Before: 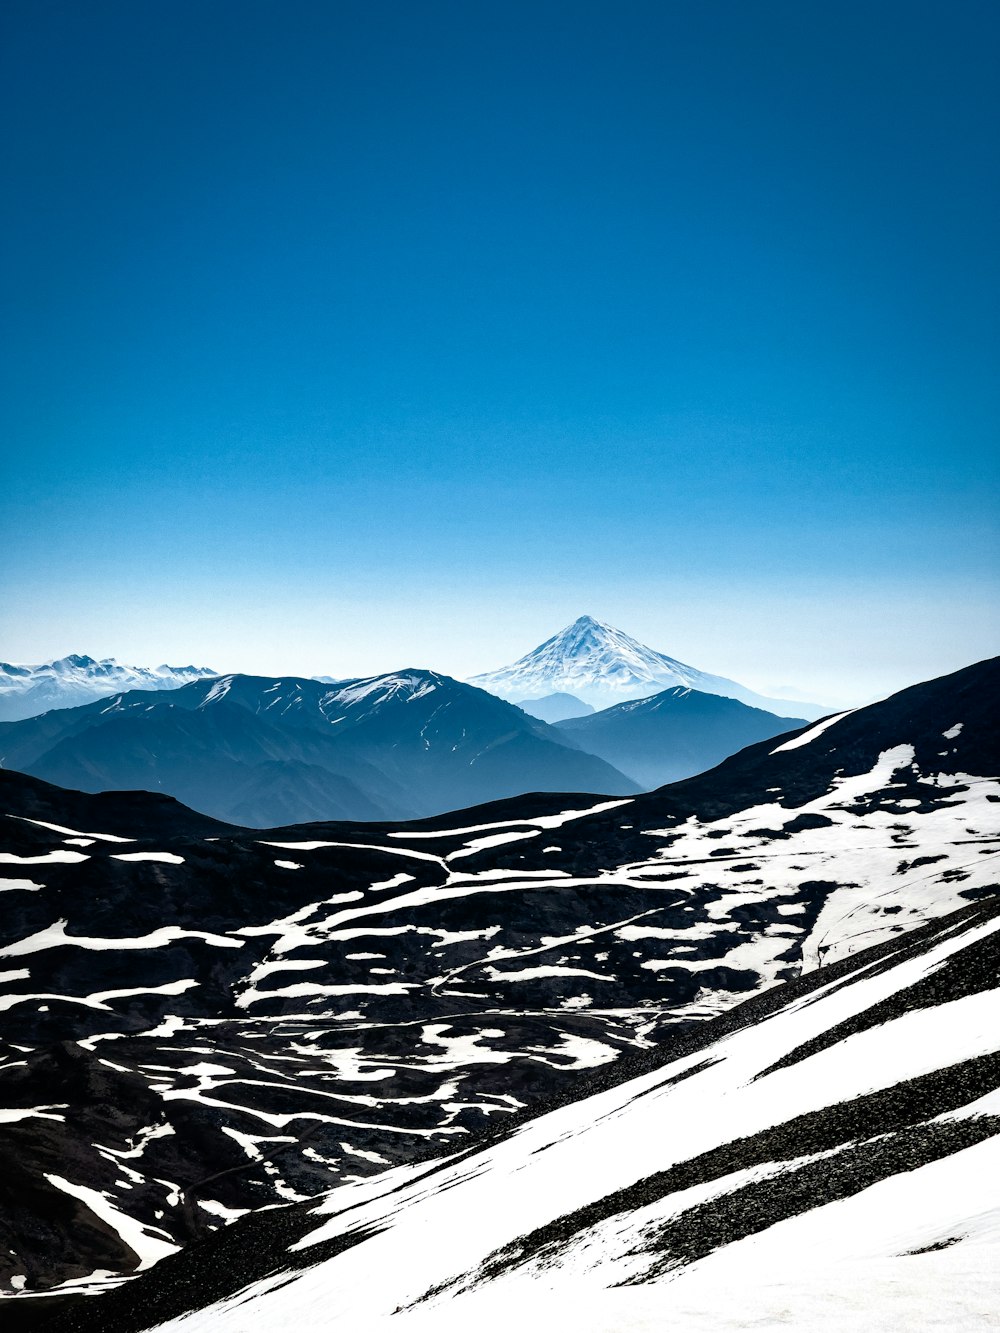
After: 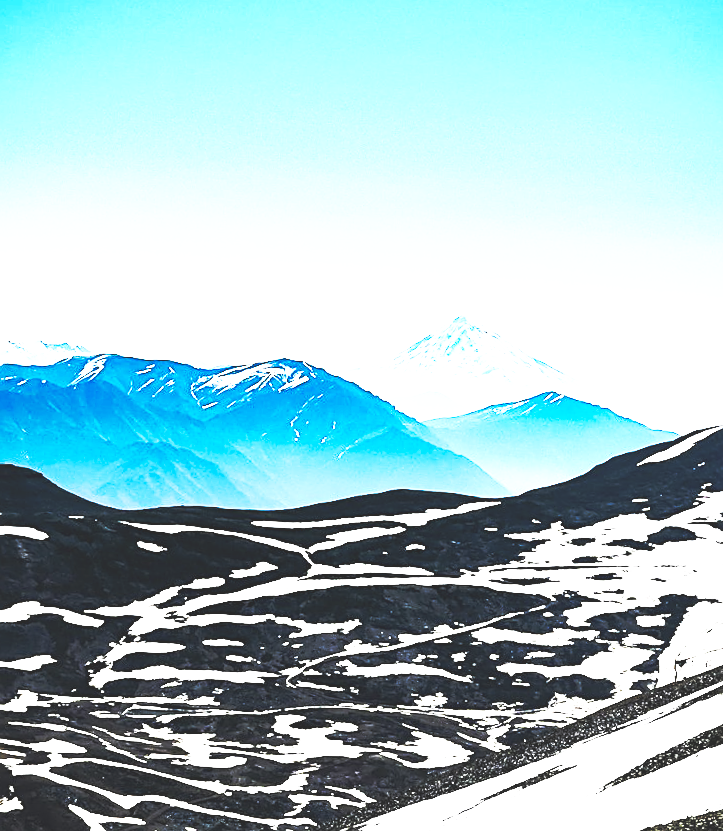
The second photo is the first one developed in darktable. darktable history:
crop and rotate: angle -3.35°, left 9.768%, top 20.879%, right 12.336%, bottom 12.032%
base curve: curves: ch0 [(0, 0.015) (0.085, 0.116) (0.134, 0.298) (0.19, 0.545) (0.296, 0.764) (0.599, 0.982) (1, 1)], preserve colors none
sharpen: on, module defaults
exposure: black level correction 0, exposure 1.001 EV, compensate highlight preservation false
color zones: curves: ch0 [(0.224, 0.526) (0.75, 0.5)]; ch1 [(0.055, 0.526) (0.224, 0.761) (0.377, 0.526) (0.75, 0.5)], mix 23.61%
shadows and highlights: shadows 43.04, highlights 7.05
